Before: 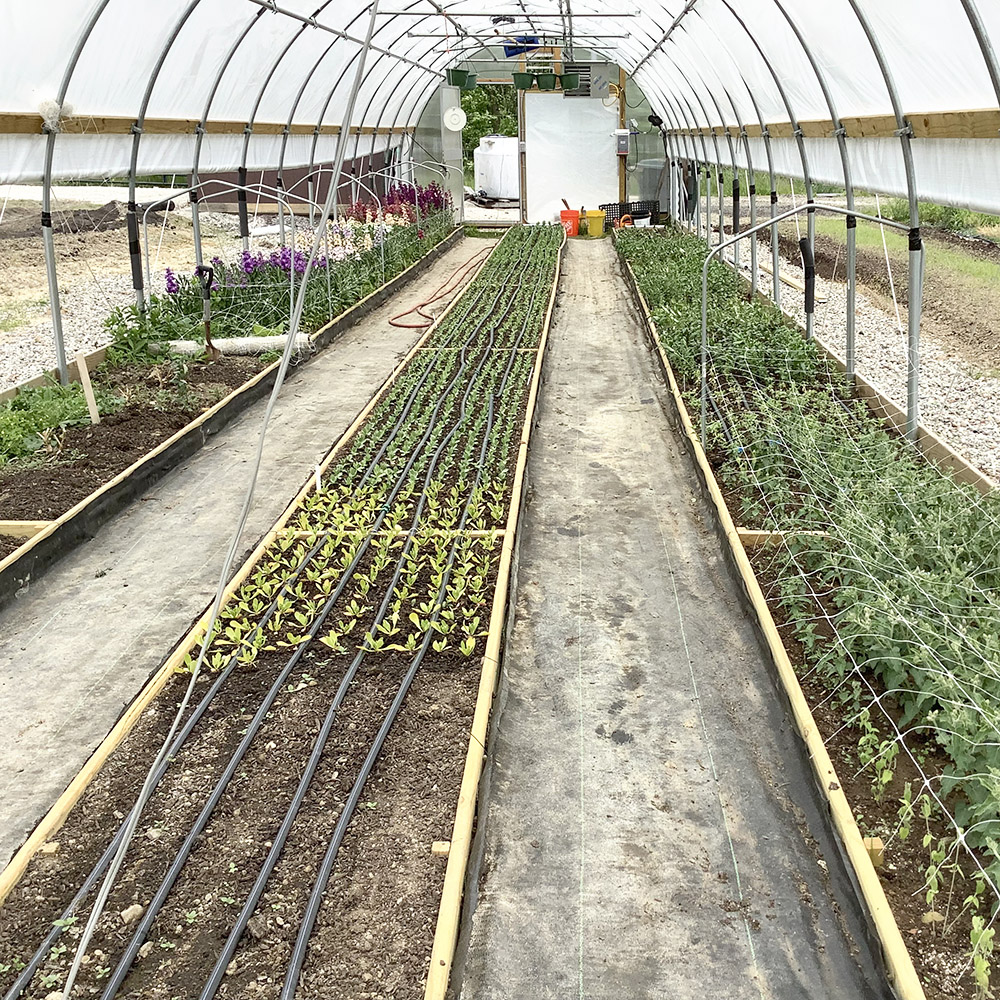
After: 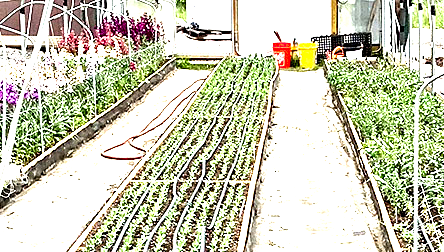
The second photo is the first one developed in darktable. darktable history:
exposure: black level correction 0, exposure 0.951 EV, compensate exposure bias true, compensate highlight preservation false
contrast equalizer: y [[0.6 ×6], [0.55 ×6], [0 ×6], [0 ×6], [0 ×6]]
tone equalizer: -8 EV -1.08 EV, -7 EV -0.999 EV, -6 EV -0.844 EV, -5 EV -0.574 EV, -3 EV 0.568 EV, -2 EV 0.859 EV, -1 EV 0.996 EV, +0 EV 1.07 EV
crop: left 28.823%, top 16.805%, right 26.688%, bottom 57.927%
